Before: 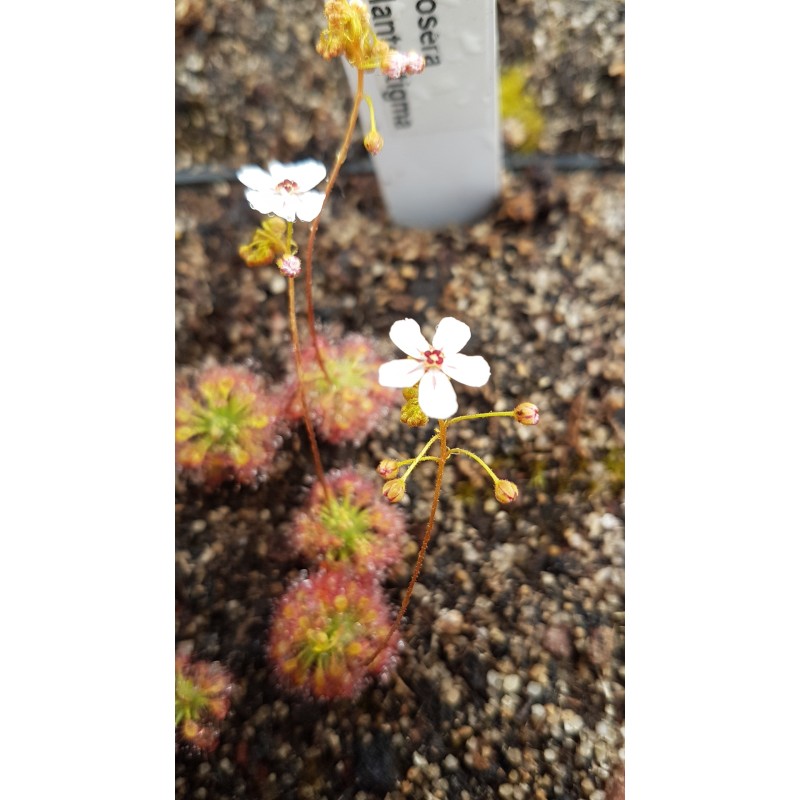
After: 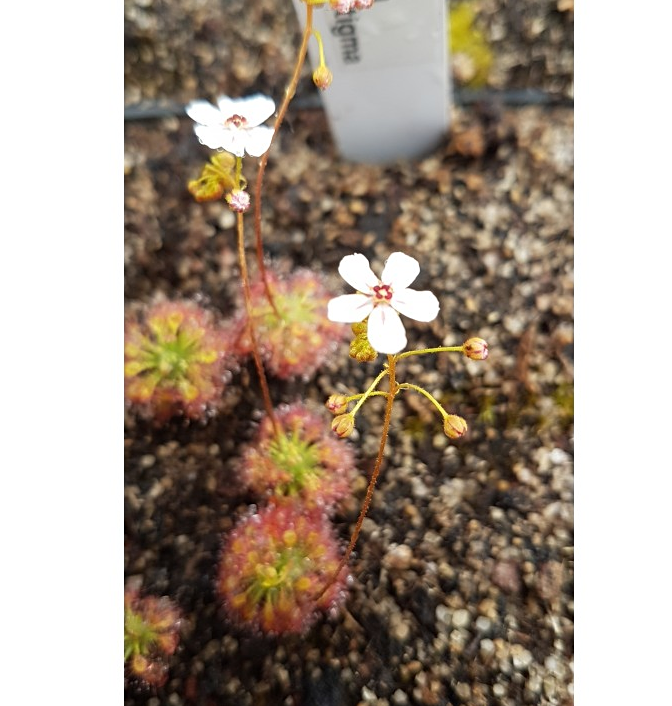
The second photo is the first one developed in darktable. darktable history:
crop: left 6.446%, top 8.188%, right 9.538%, bottom 3.548%
sharpen: amount 0.2
